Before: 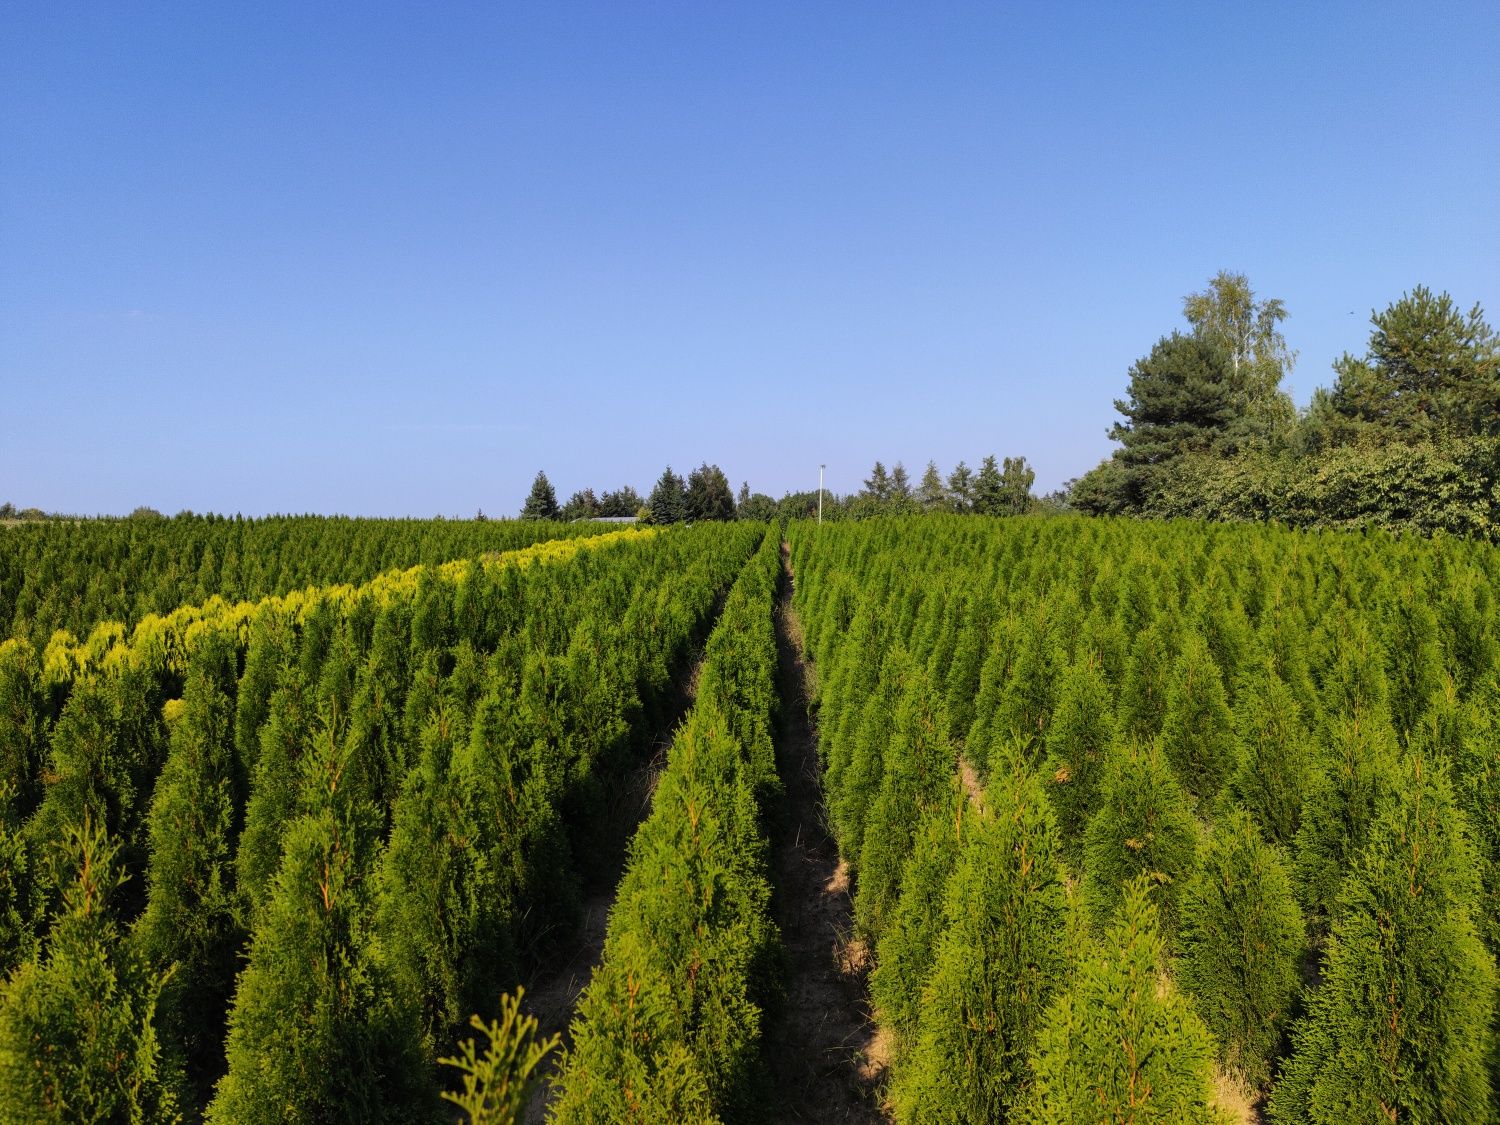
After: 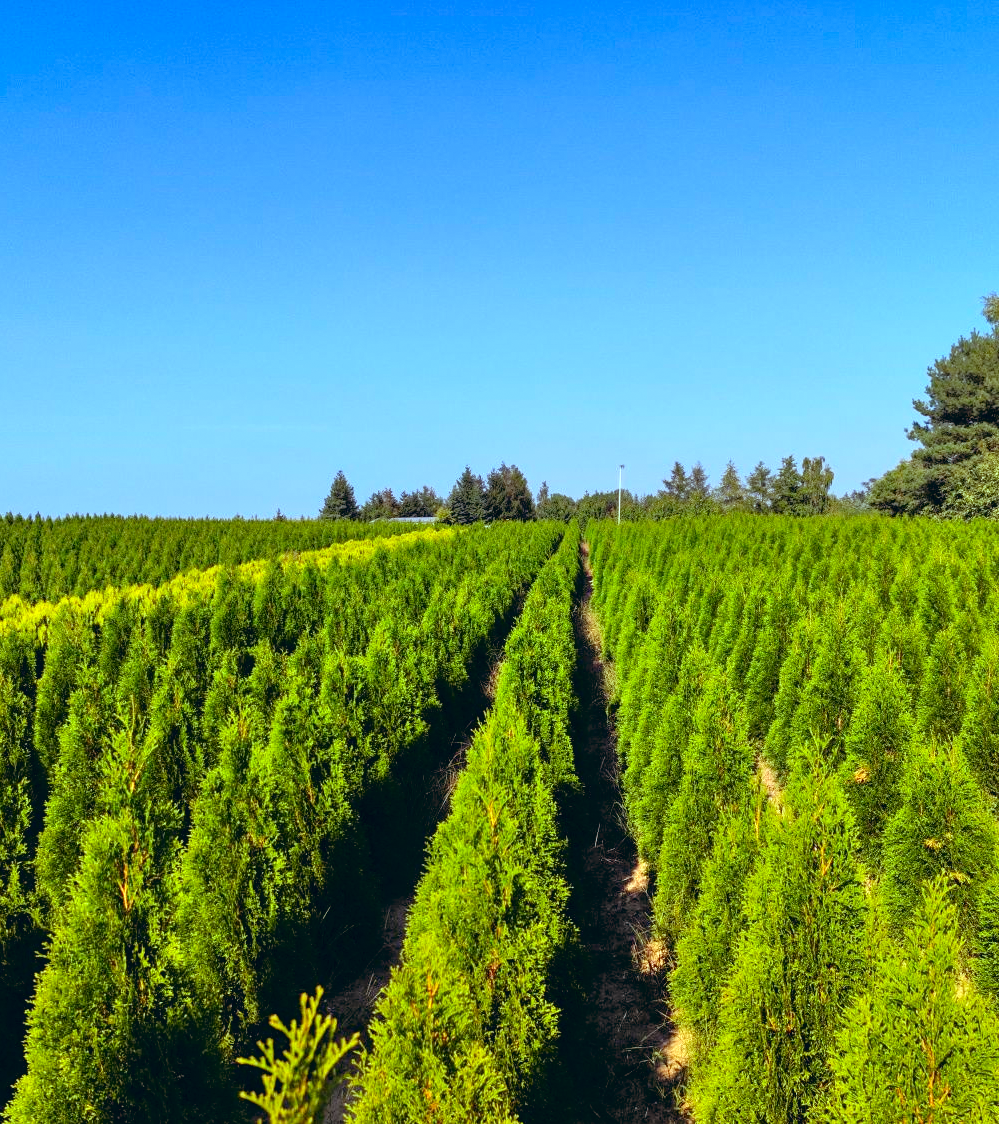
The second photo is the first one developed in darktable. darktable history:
crop and rotate: left 13.409%, right 19.924%
tone equalizer: -7 EV 0.15 EV, -6 EV 0.6 EV, -5 EV 1.15 EV, -4 EV 1.33 EV, -3 EV 1.15 EV, -2 EV 0.6 EV, -1 EV 0.15 EV, mask exposure compensation -0.5 EV
grain: coarseness 0.81 ISO, strength 1.34%, mid-tones bias 0%
color balance: lift [1.003, 0.993, 1.001, 1.007], gamma [1.018, 1.072, 0.959, 0.928], gain [0.974, 0.873, 1.031, 1.127]
exposure: exposure 0.3 EV, compensate highlight preservation false
local contrast: highlights 100%, shadows 100%, detail 120%, midtone range 0.2
contrast brightness saturation: contrast 0.12, brightness -0.12, saturation 0.2
